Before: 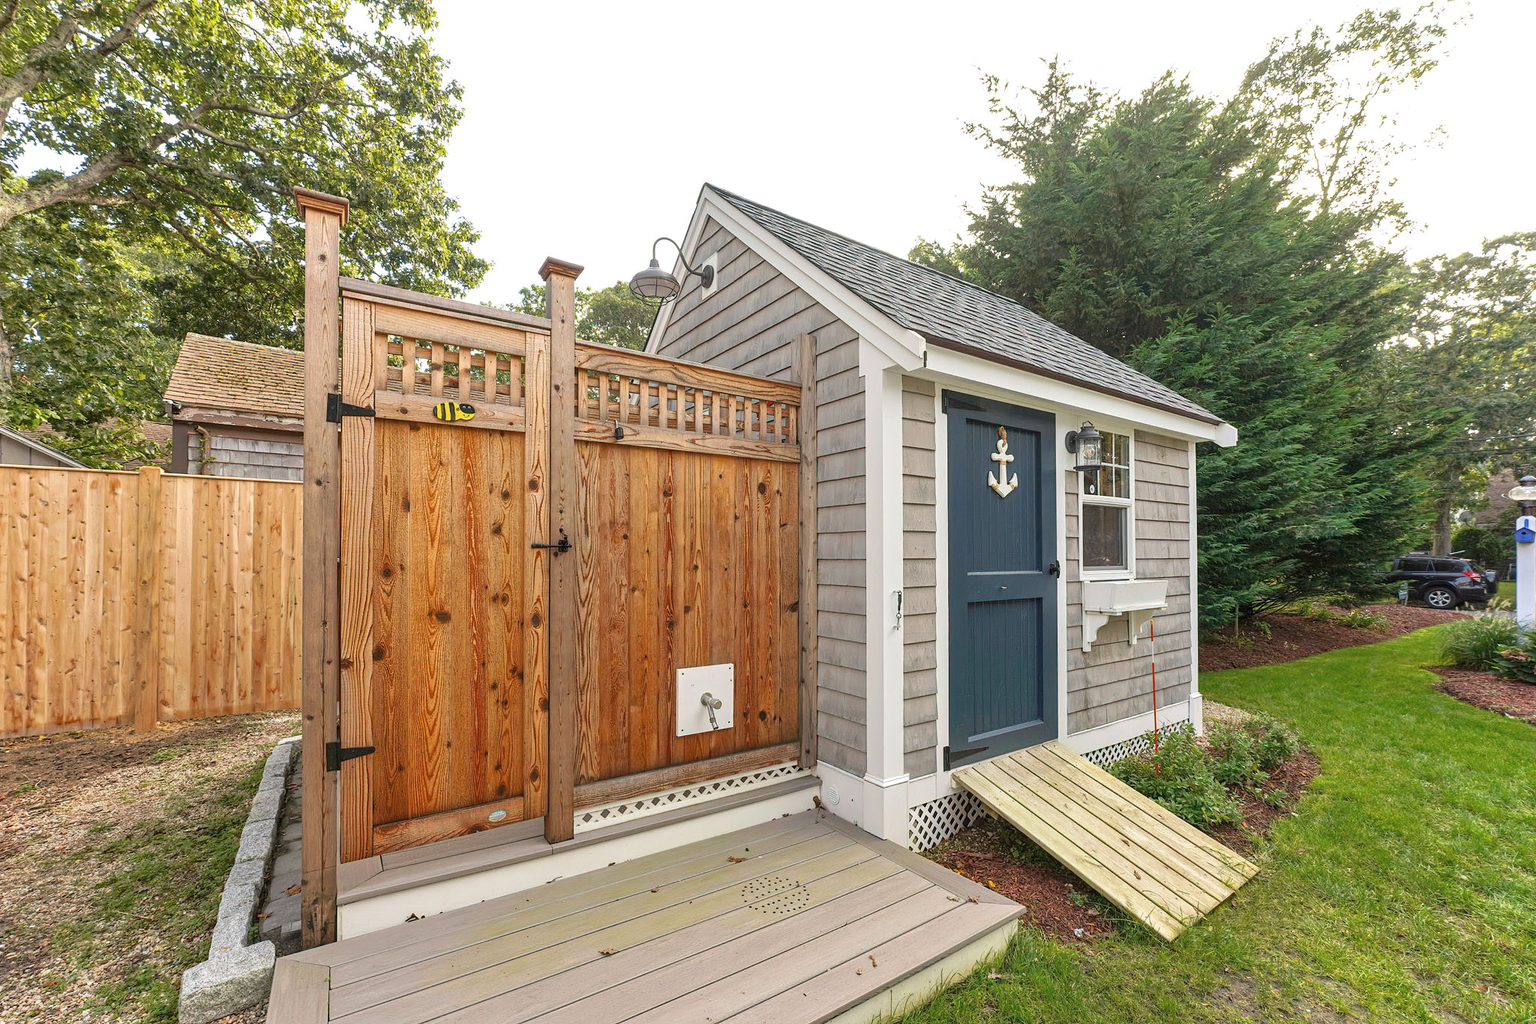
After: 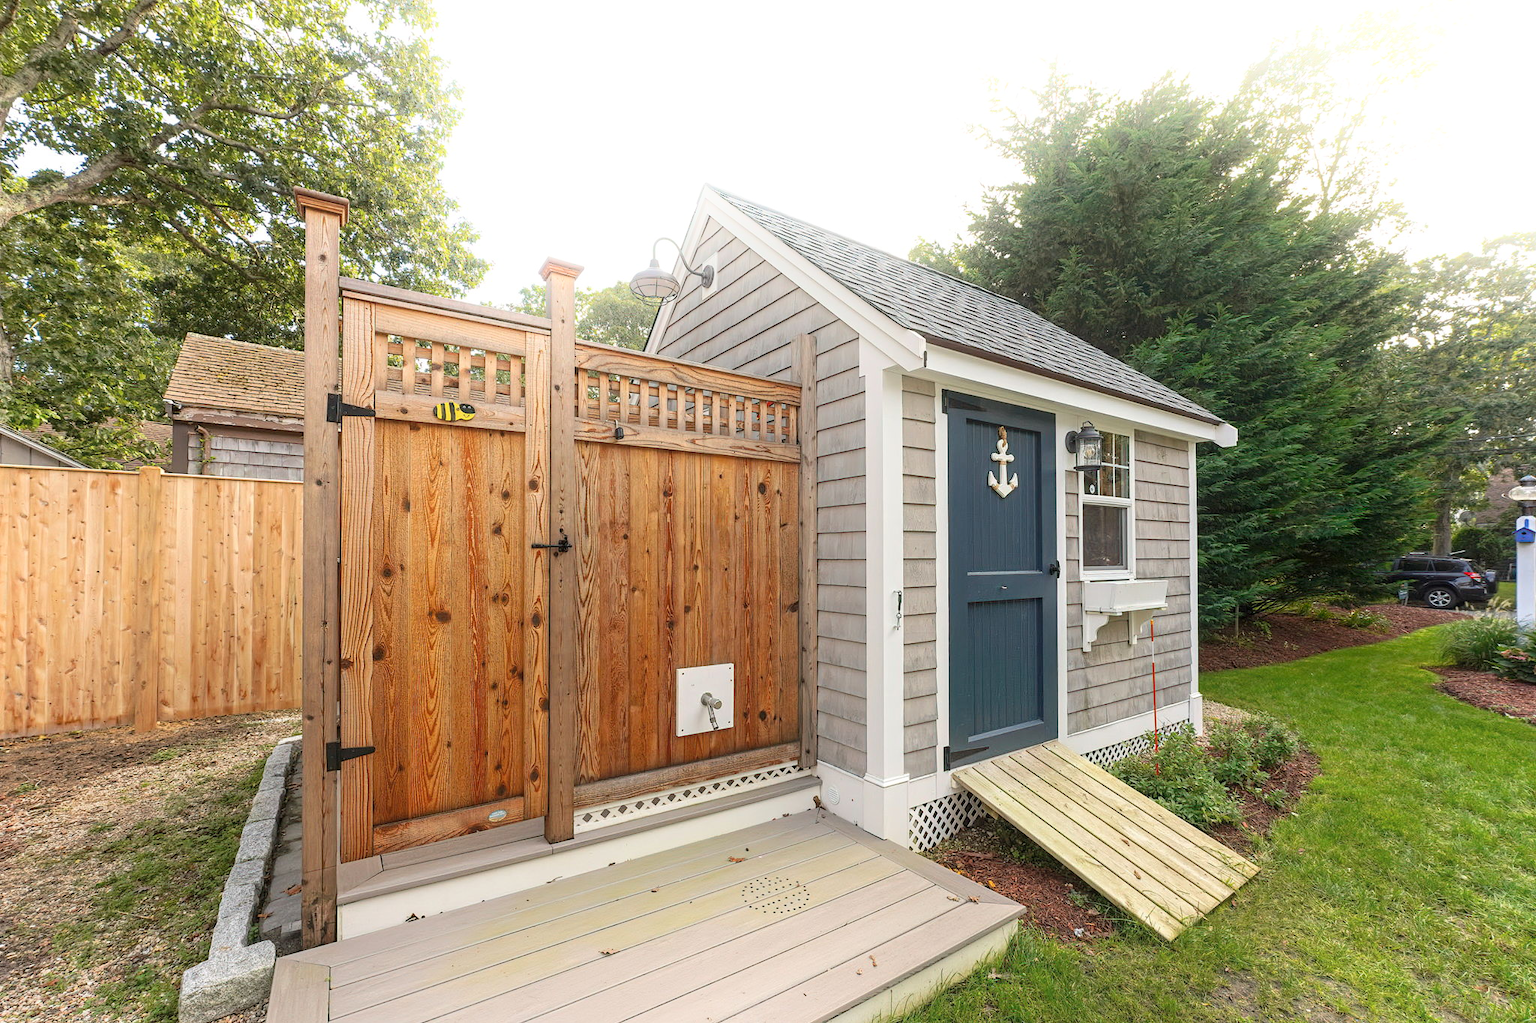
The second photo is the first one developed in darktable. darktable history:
shadows and highlights: shadows -89.85, highlights 89.25, soften with gaussian
